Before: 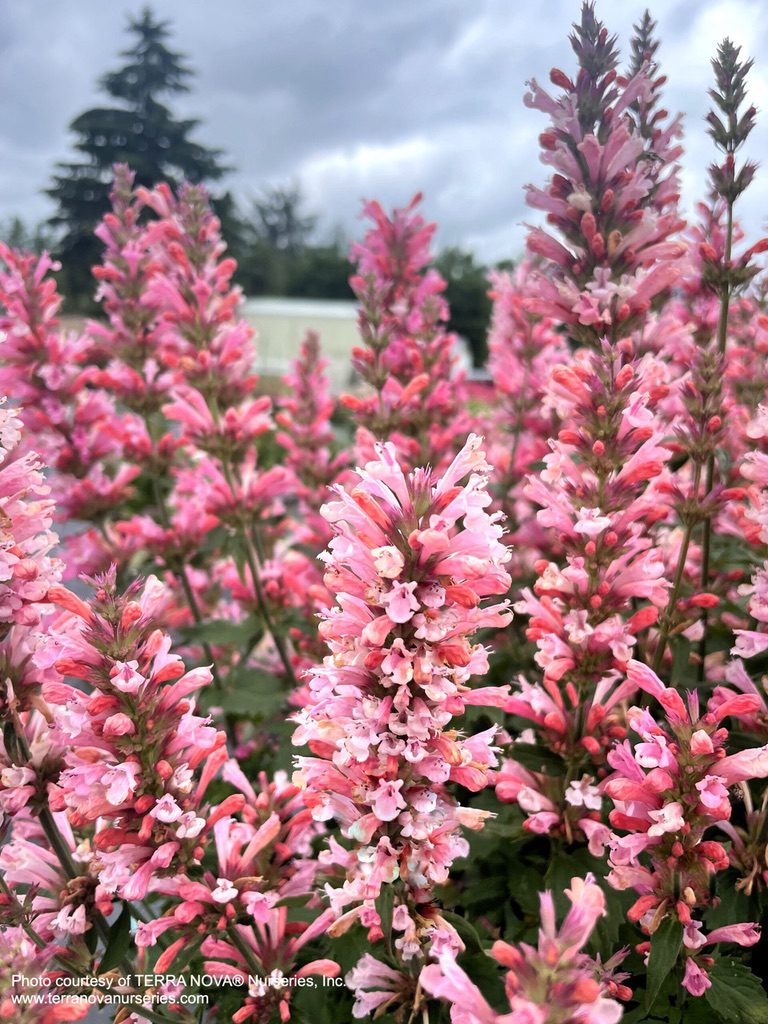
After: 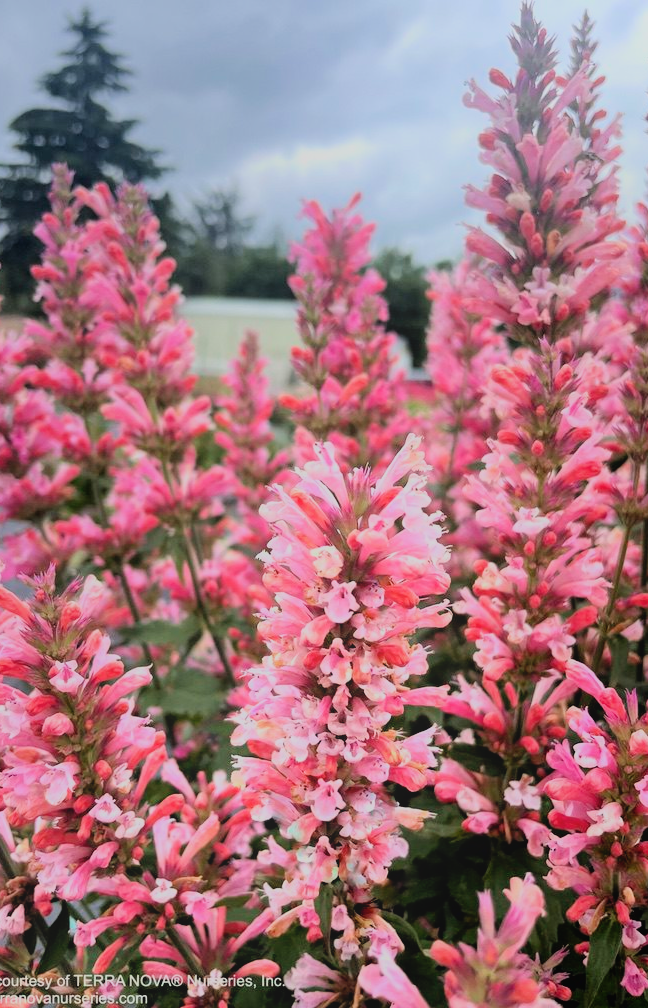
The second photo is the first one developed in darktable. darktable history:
crop: left 8.026%, right 7.374%
filmic rgb: black relative exposure -7.15 EV, white relative exposure 5.36 EV, hardness 3.02, color science v6 (2022)
bloom: on, module defaults
